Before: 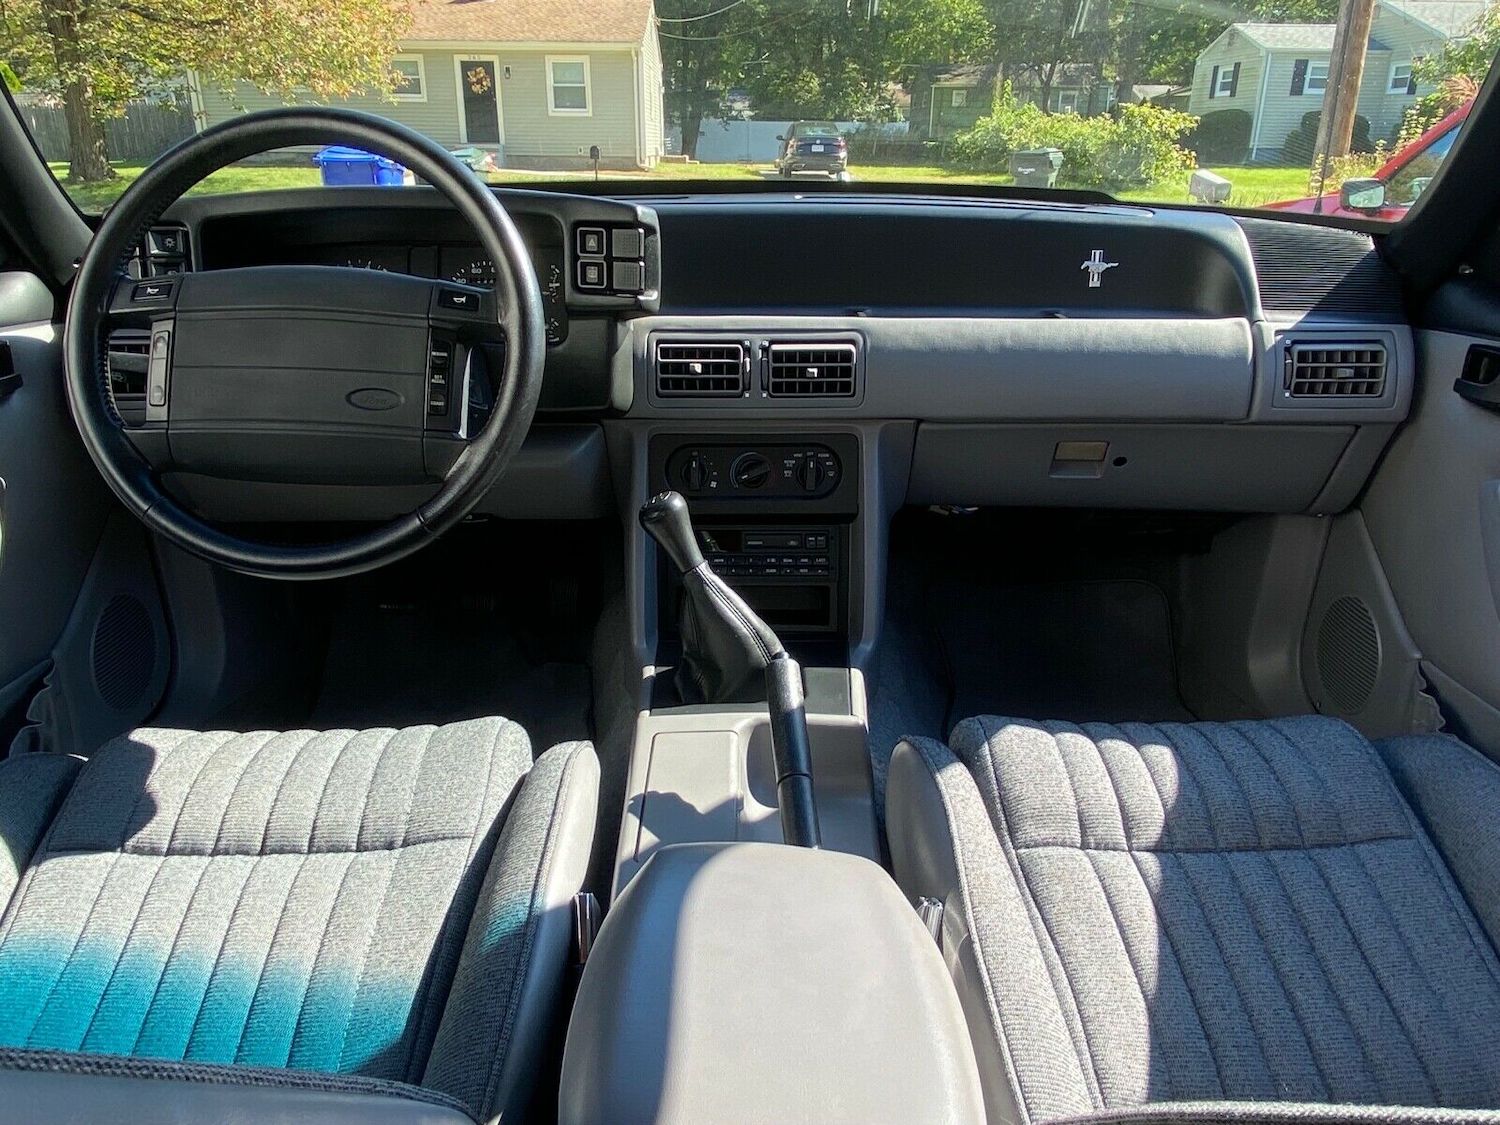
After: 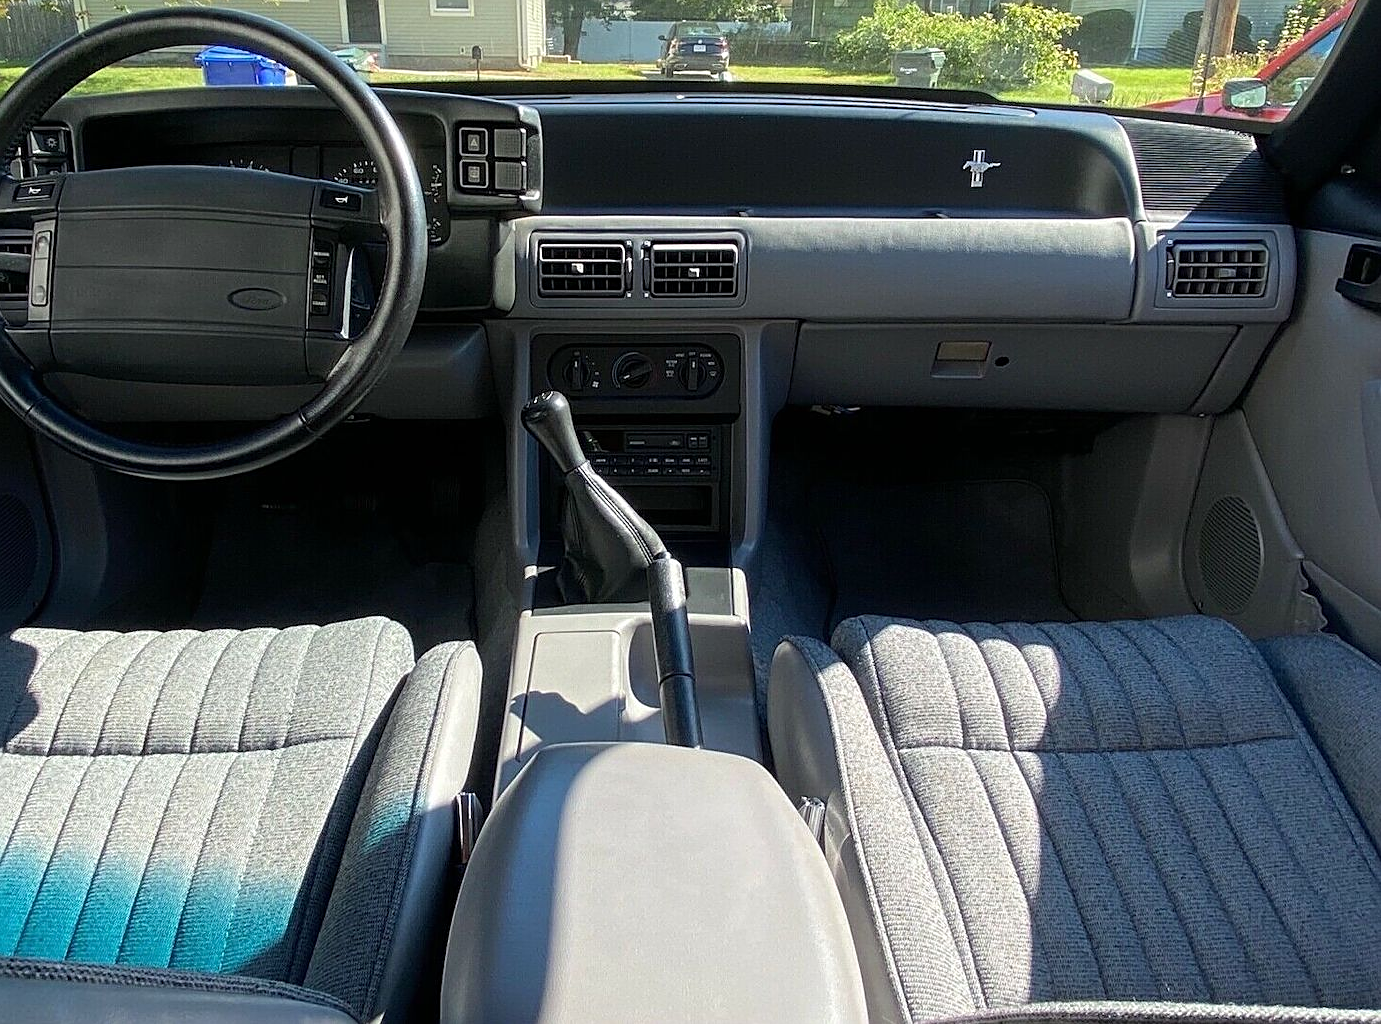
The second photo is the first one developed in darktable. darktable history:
sharpen: on, module defaults
crop and rotate: left 7.901%, top 8.949%
